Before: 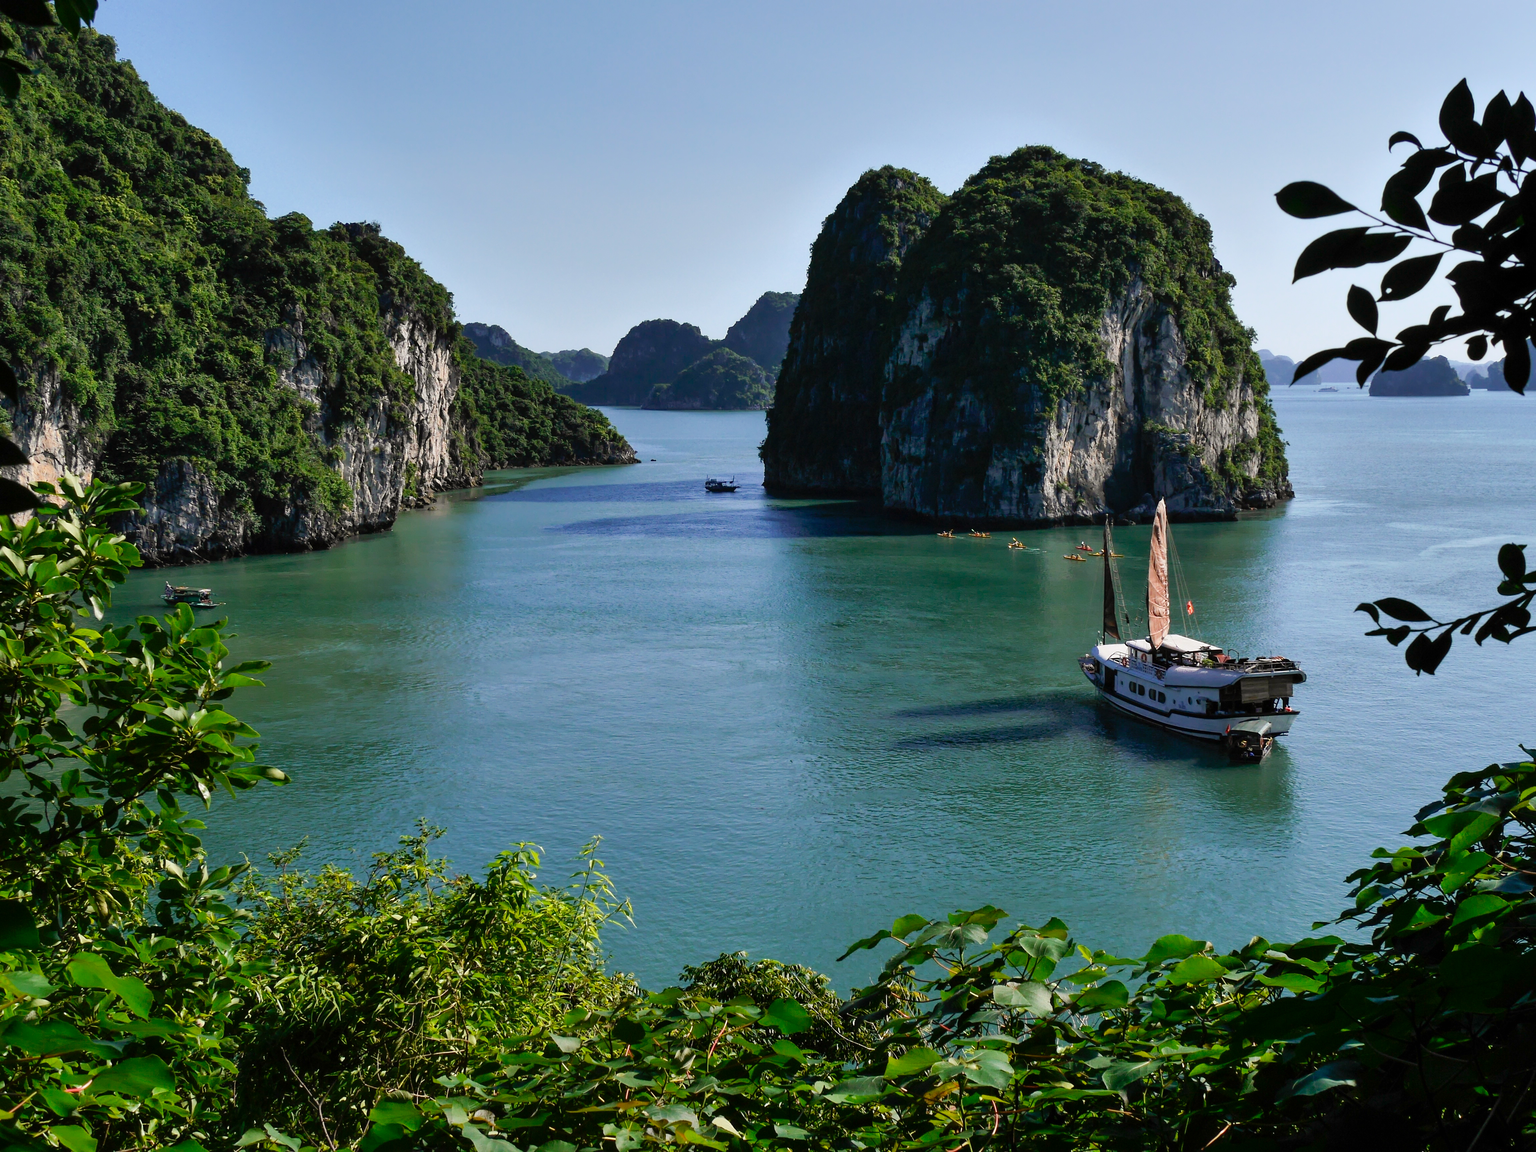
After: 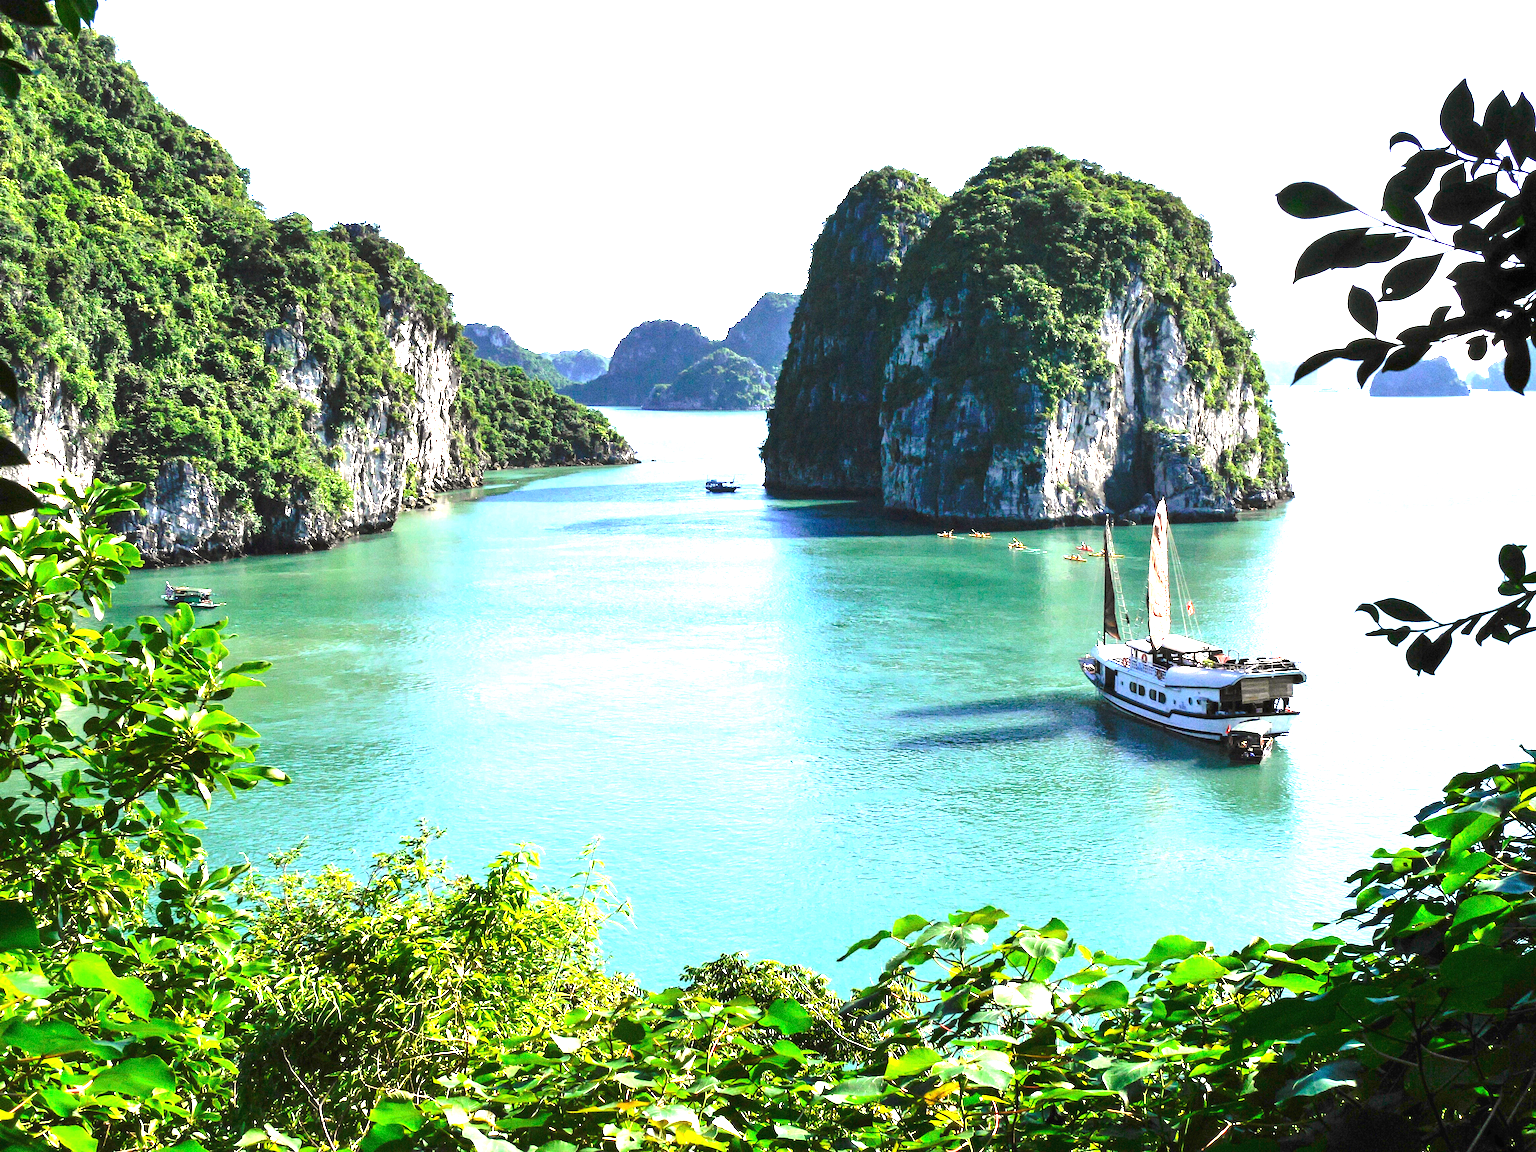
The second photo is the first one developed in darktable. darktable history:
exposure: black level correction 0, exposure 1.2 EV, compensate exposure bias true, compensate highlight preservation false
grain: coarseness 0.09 ISO, strength 40%
